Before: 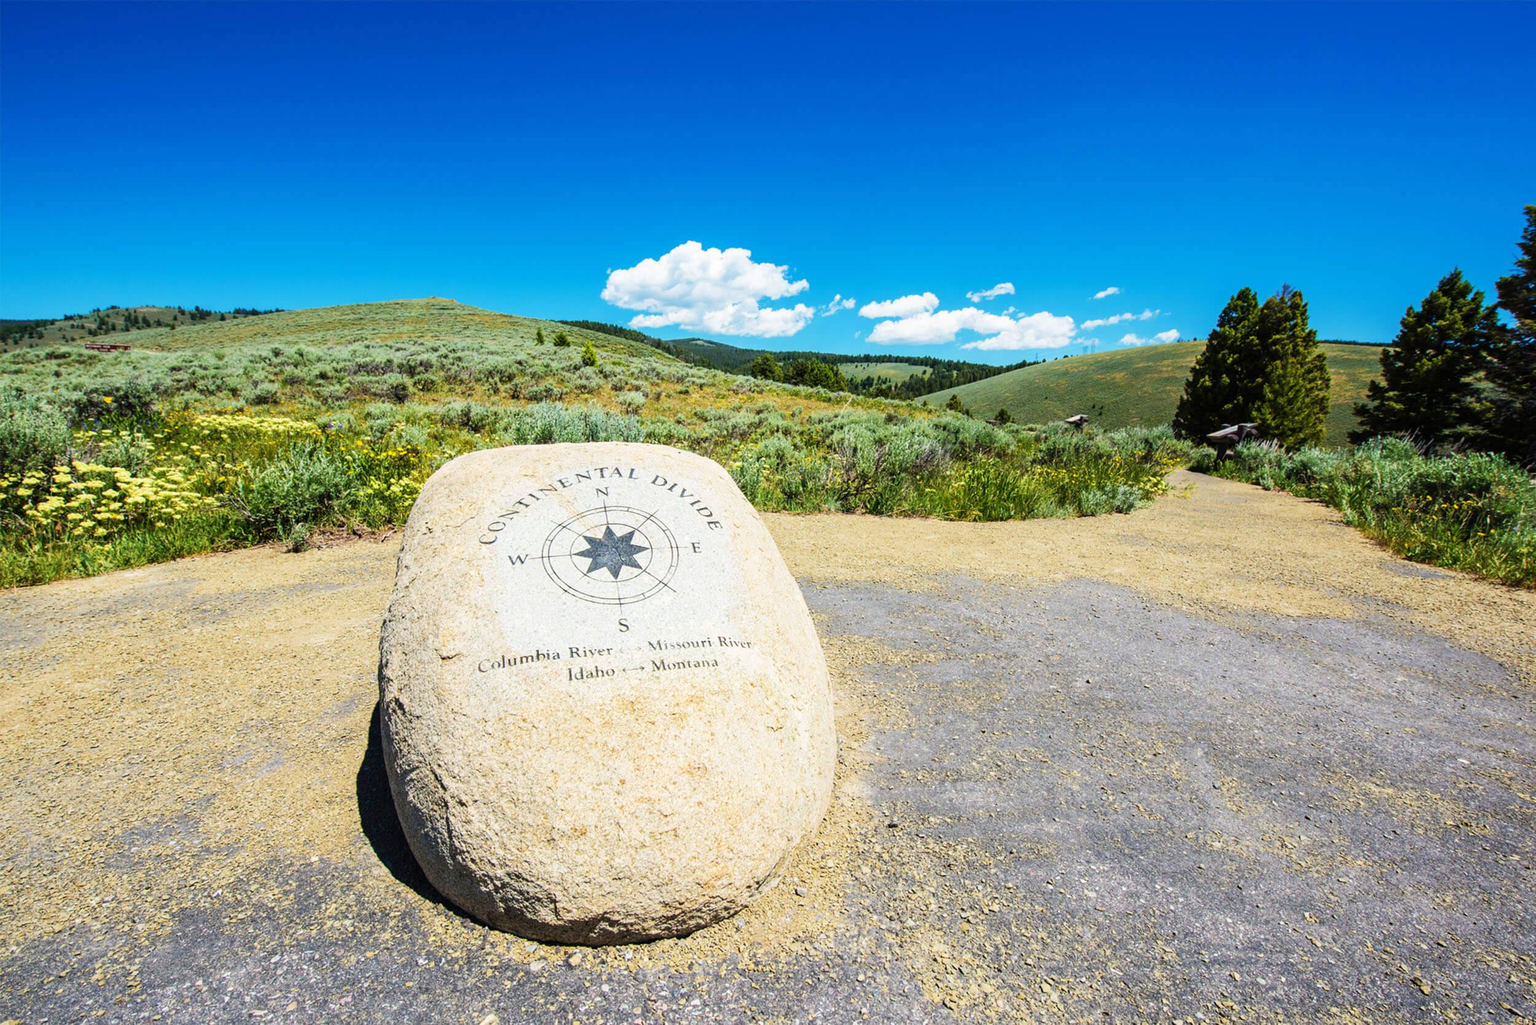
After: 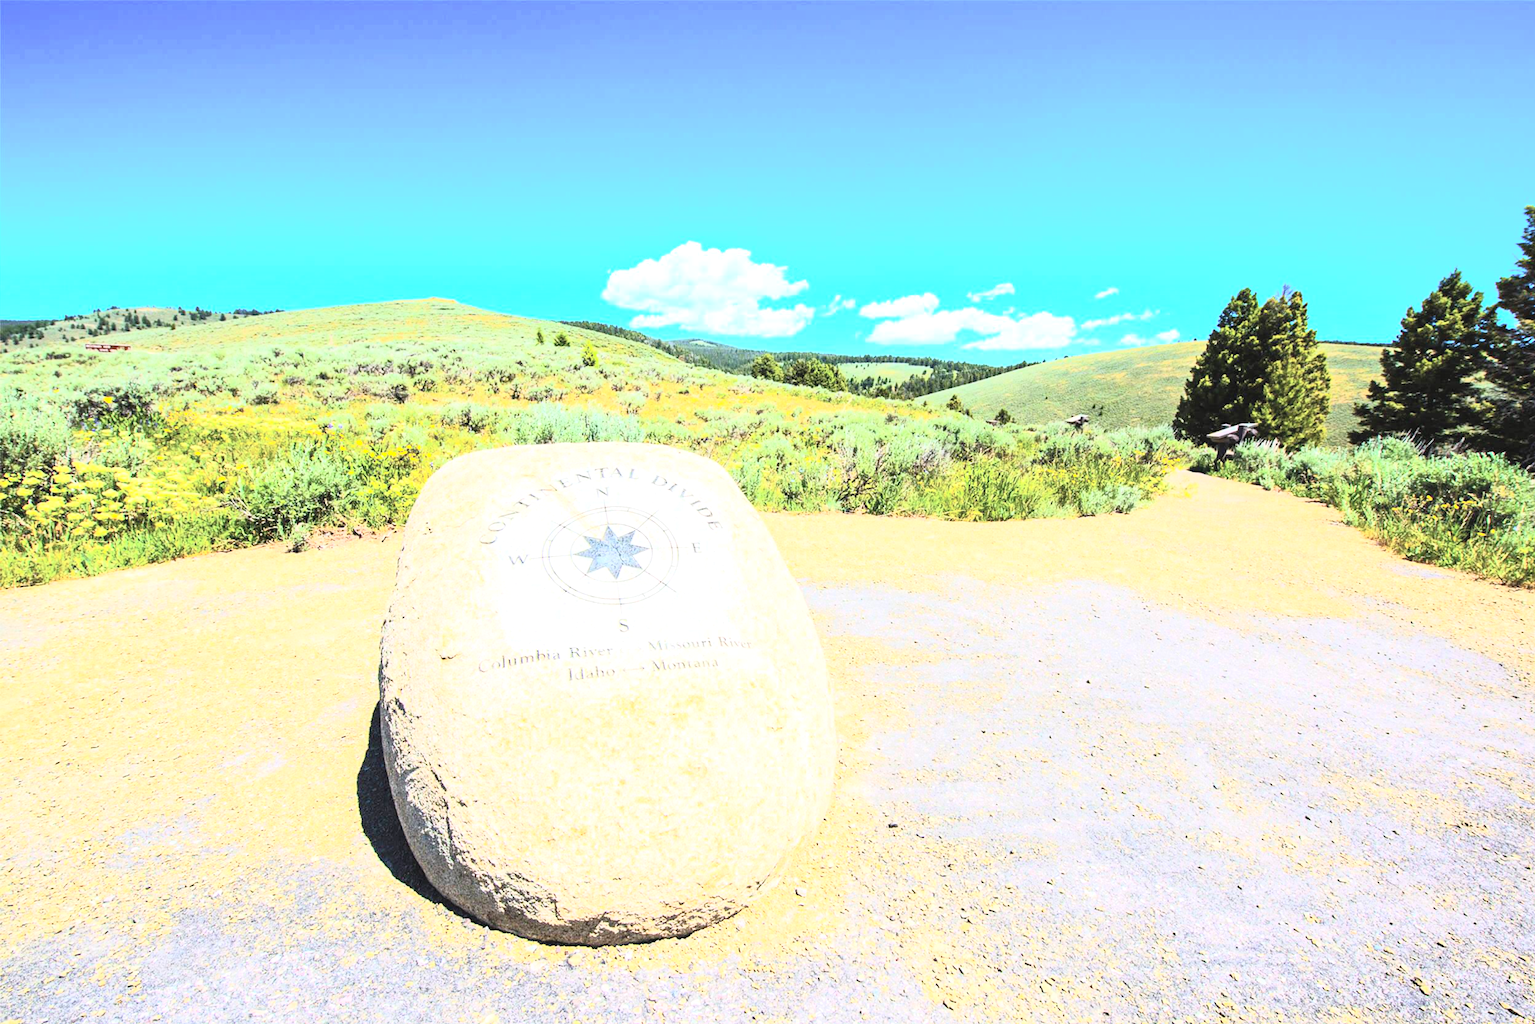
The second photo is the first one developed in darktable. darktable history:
exposure: black level correction 0, exposure 0.95 EV, compensate exposure bias true, compensate highlight preservation false
white balance: red 1.004, blue 1.024
tone curve: curves: ch0 [(0, 0.052) (0.207, 0.35) (0.392, 0.592) (0.54, 0.803) (0.725, 0.922) (0.99, 0.974)], color space Lab, independent channels, preserve colors none
